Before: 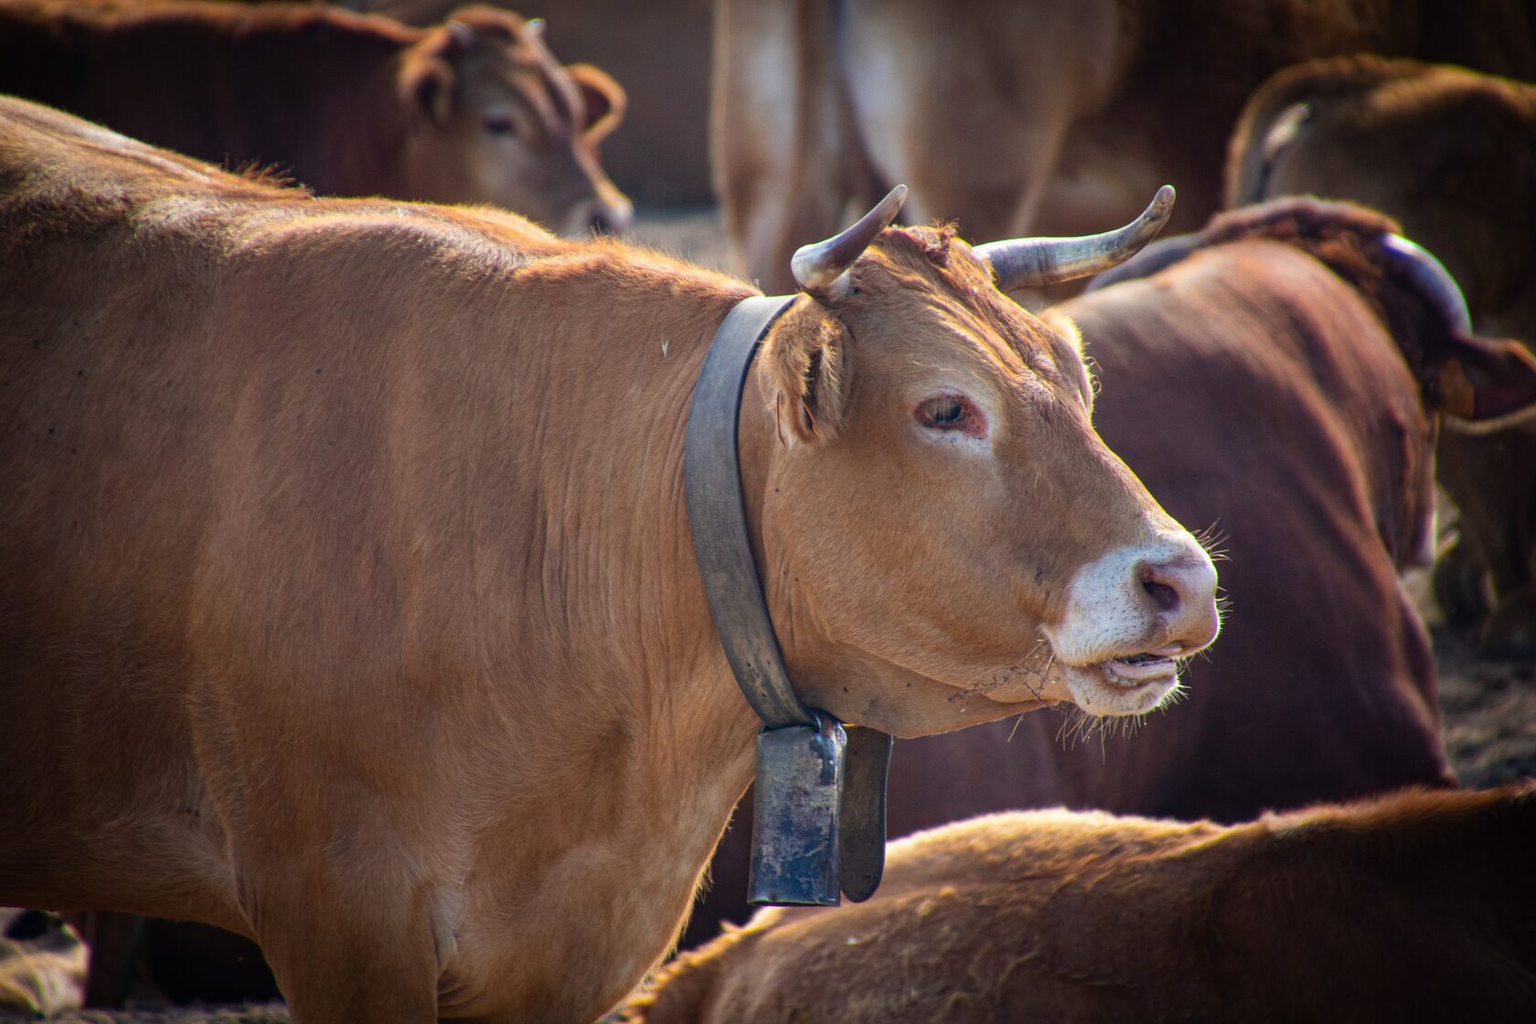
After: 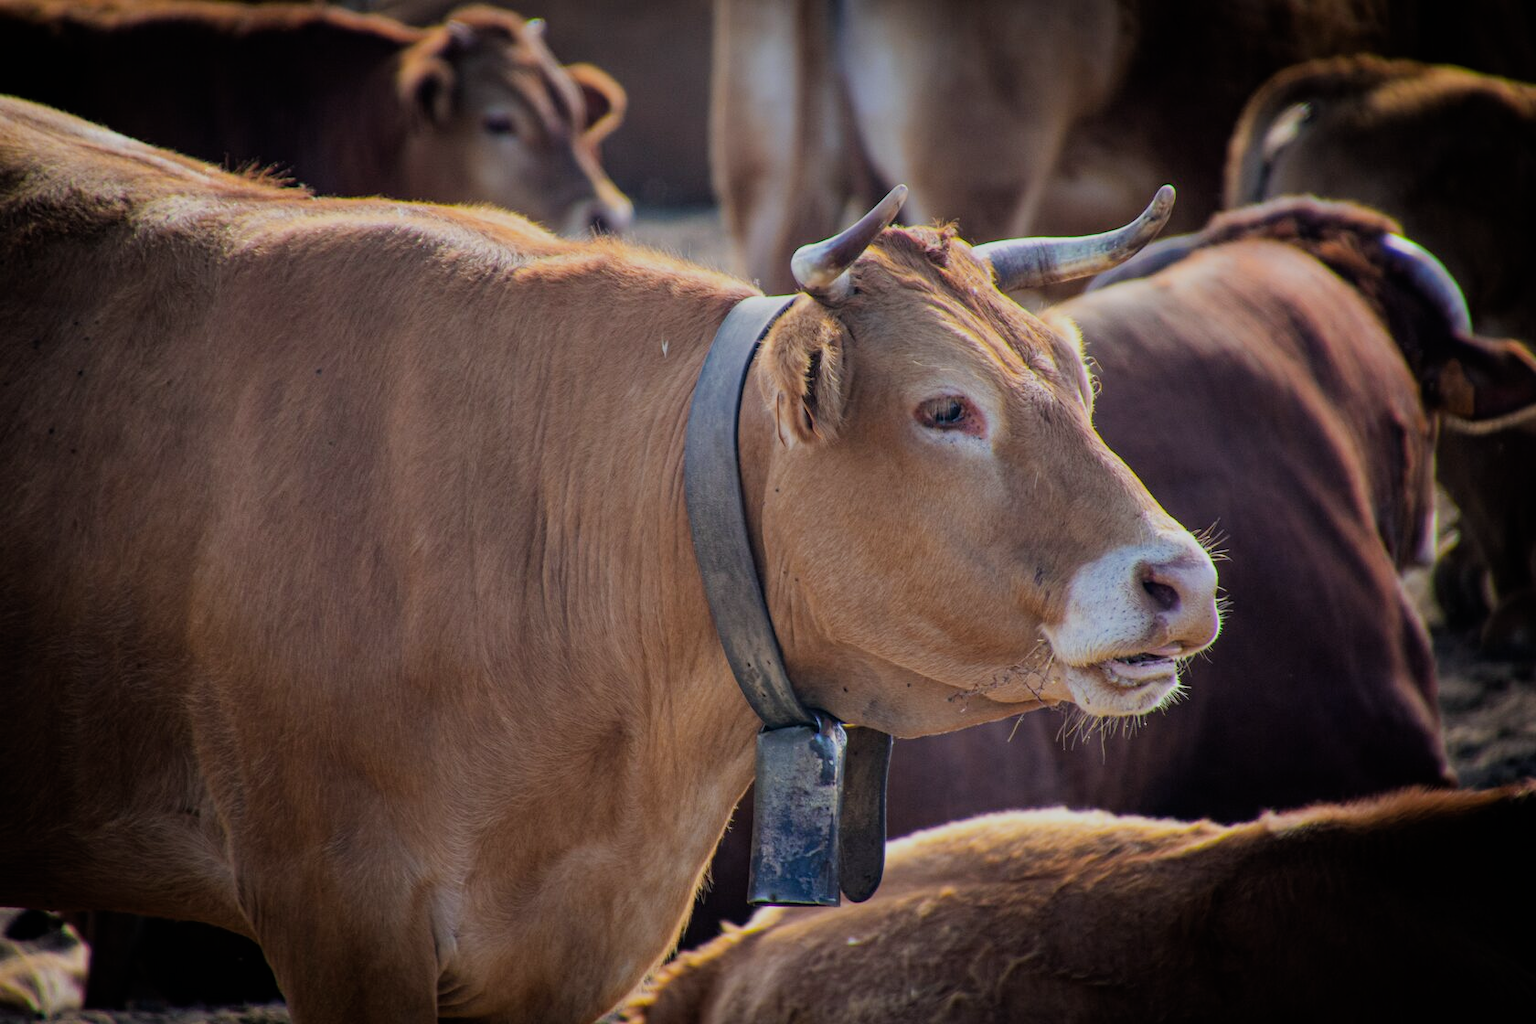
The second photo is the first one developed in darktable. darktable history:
filmic rgb: black relative exposure -7.65 EV, white relative exposure 4.56 EV, hardness 3.61
white balance: red 0.98, blue 1.034
